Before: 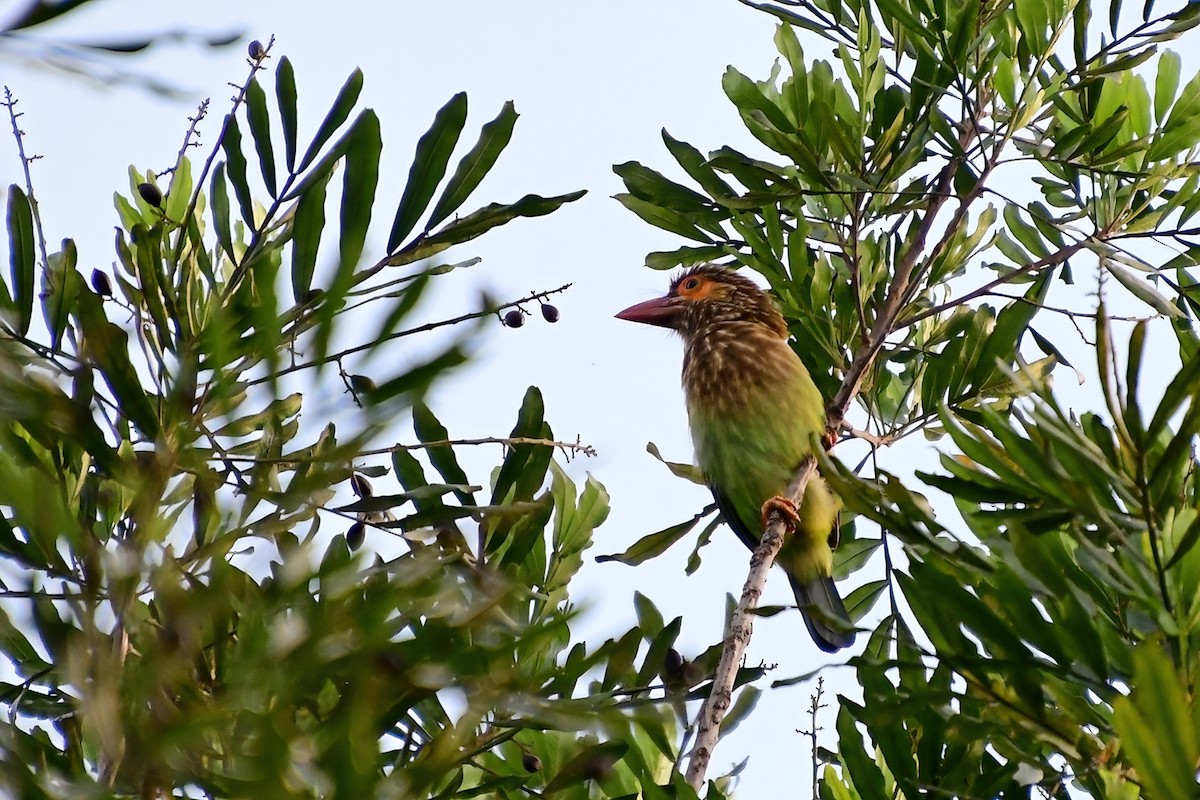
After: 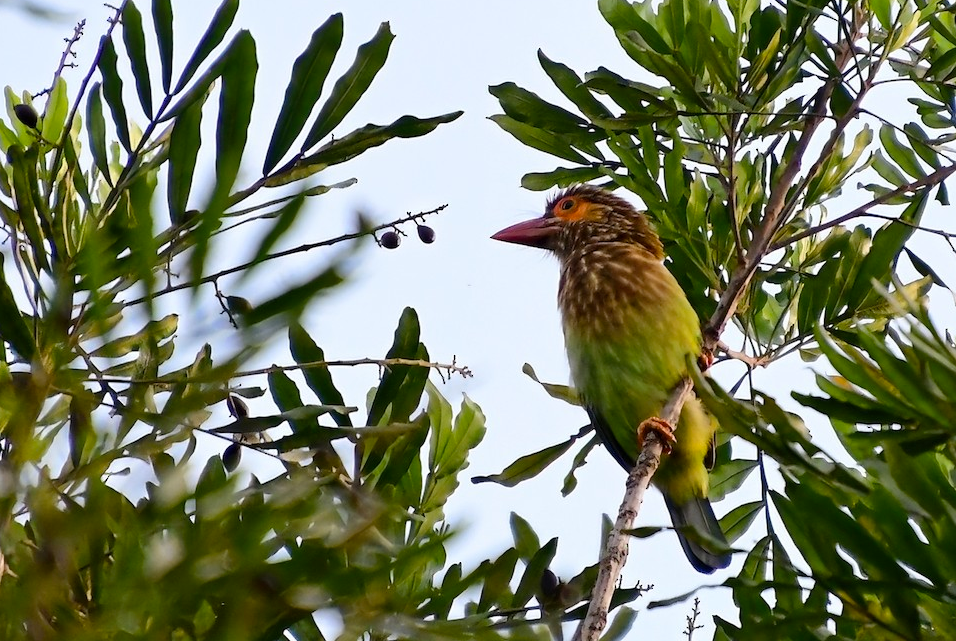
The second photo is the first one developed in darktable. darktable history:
crop and rotate: left 10.377%, top 9.963%, right 9.954%, bottom 9.835%
exposure: compensate exposure bias true, compensate highlight preservation false
color balance rgb: power › hue 207.27°, perceptual saturation grading › global saturation 30.411%, global vibrance -23.735%
